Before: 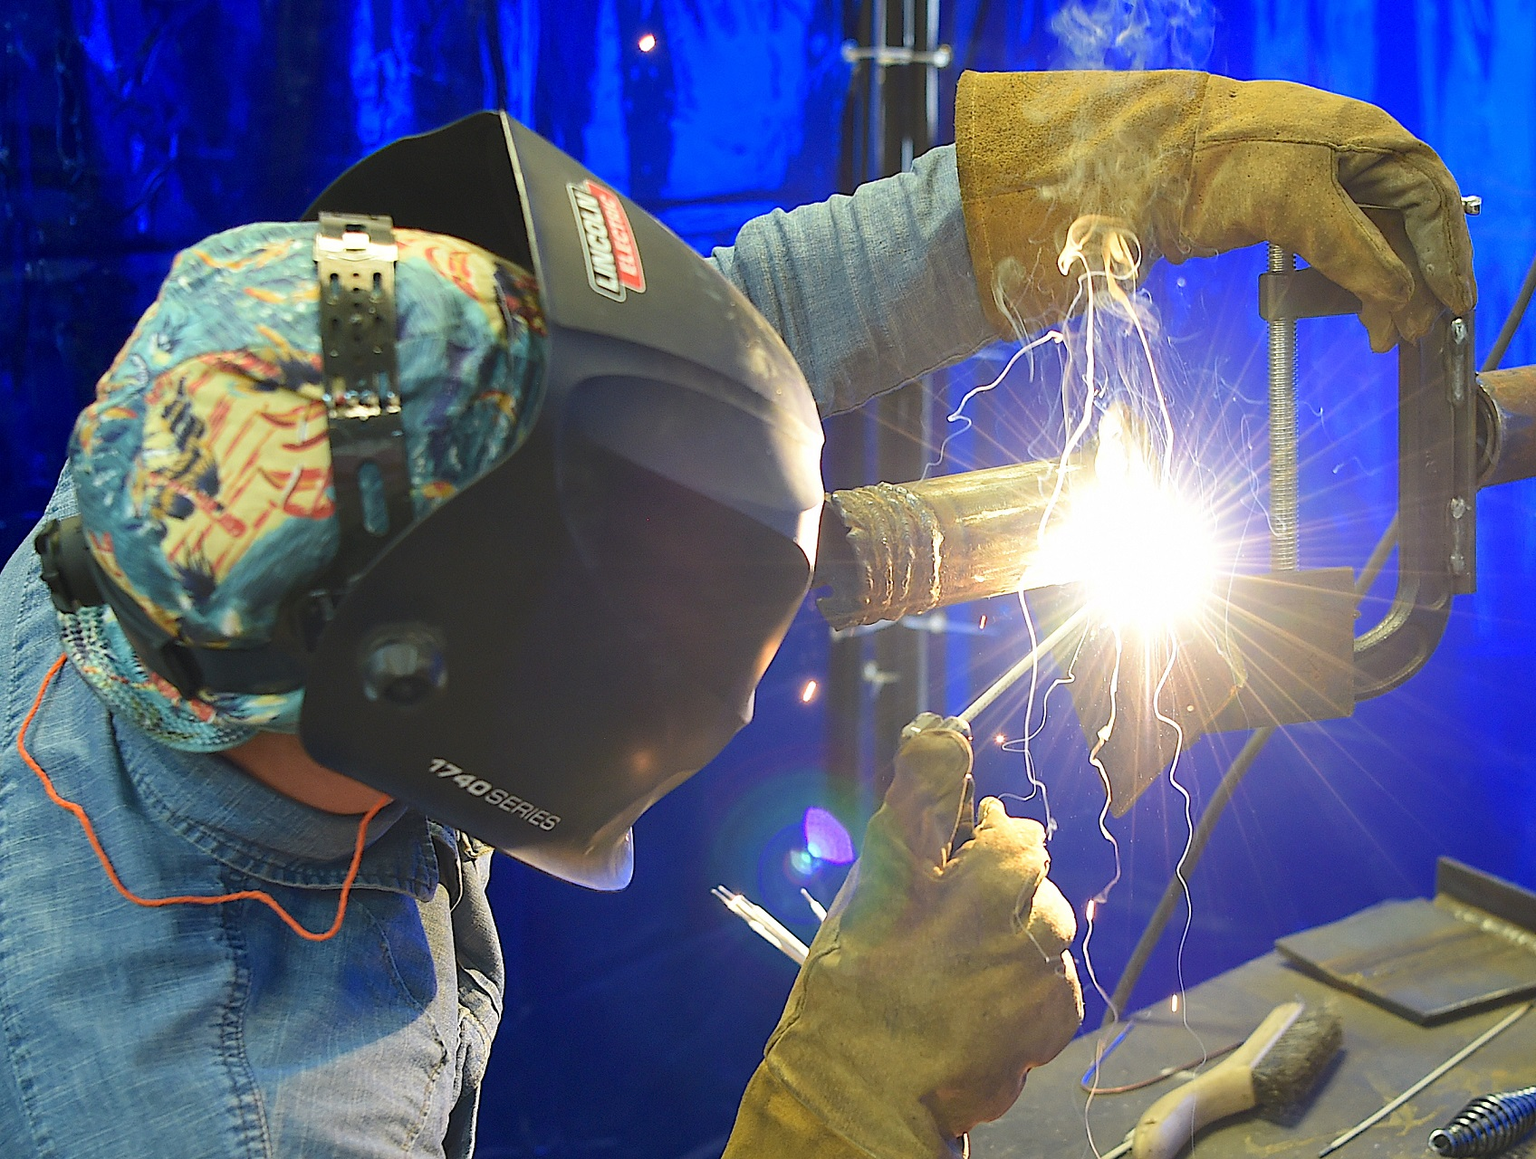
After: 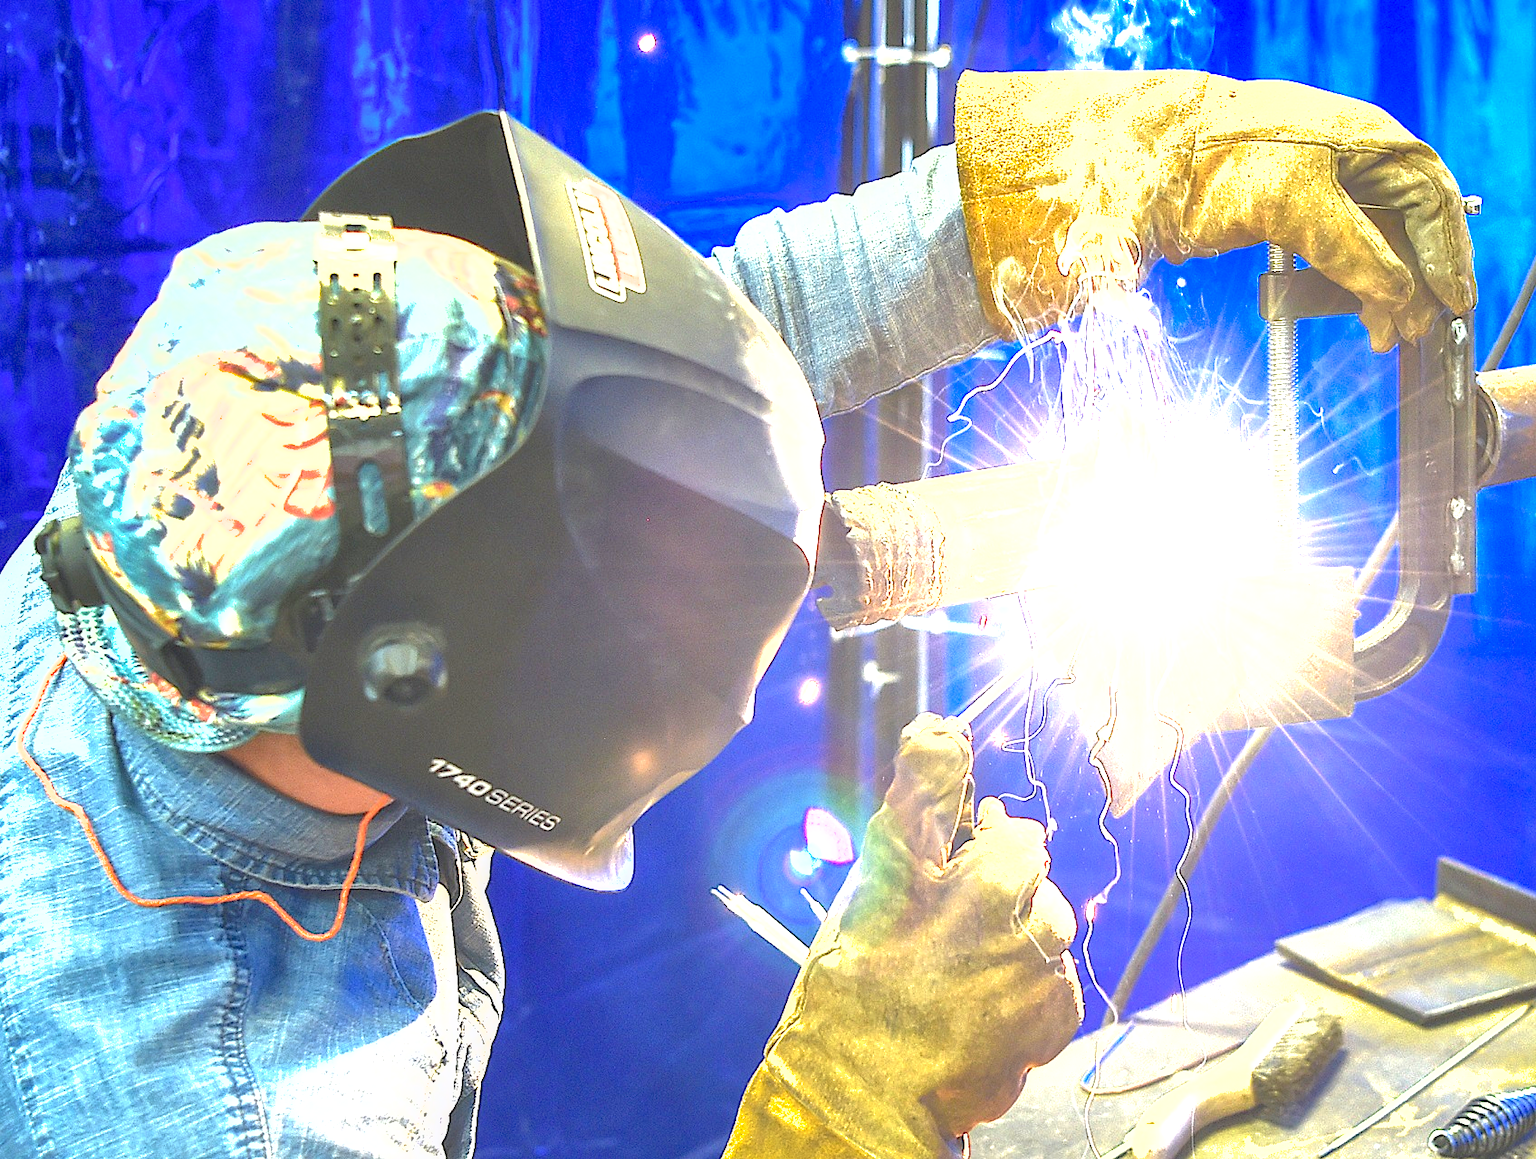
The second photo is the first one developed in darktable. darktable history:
exposure: black level correction 0, exposure 1.974 EV, compensate highlight preservation false
shadows and highlights: on, module defaults
tone equalizer: -7 EV 0.101 EV, edges refinement/feathering 500, mask exposure compensation -1.57 EV, preserve details no
local contrast: on, module defaults
